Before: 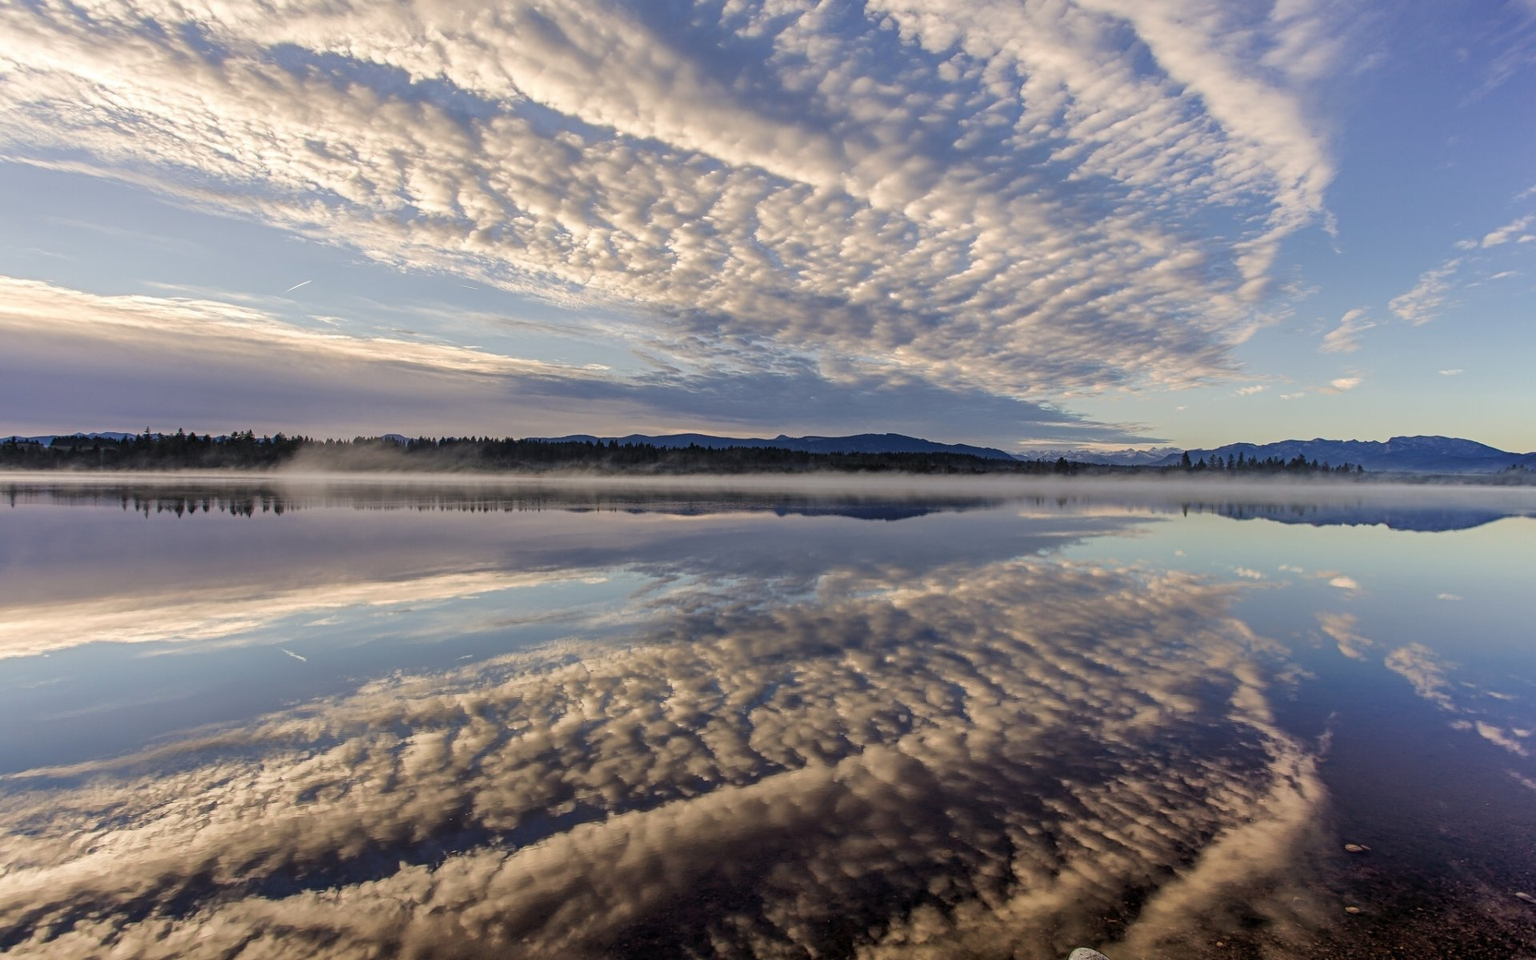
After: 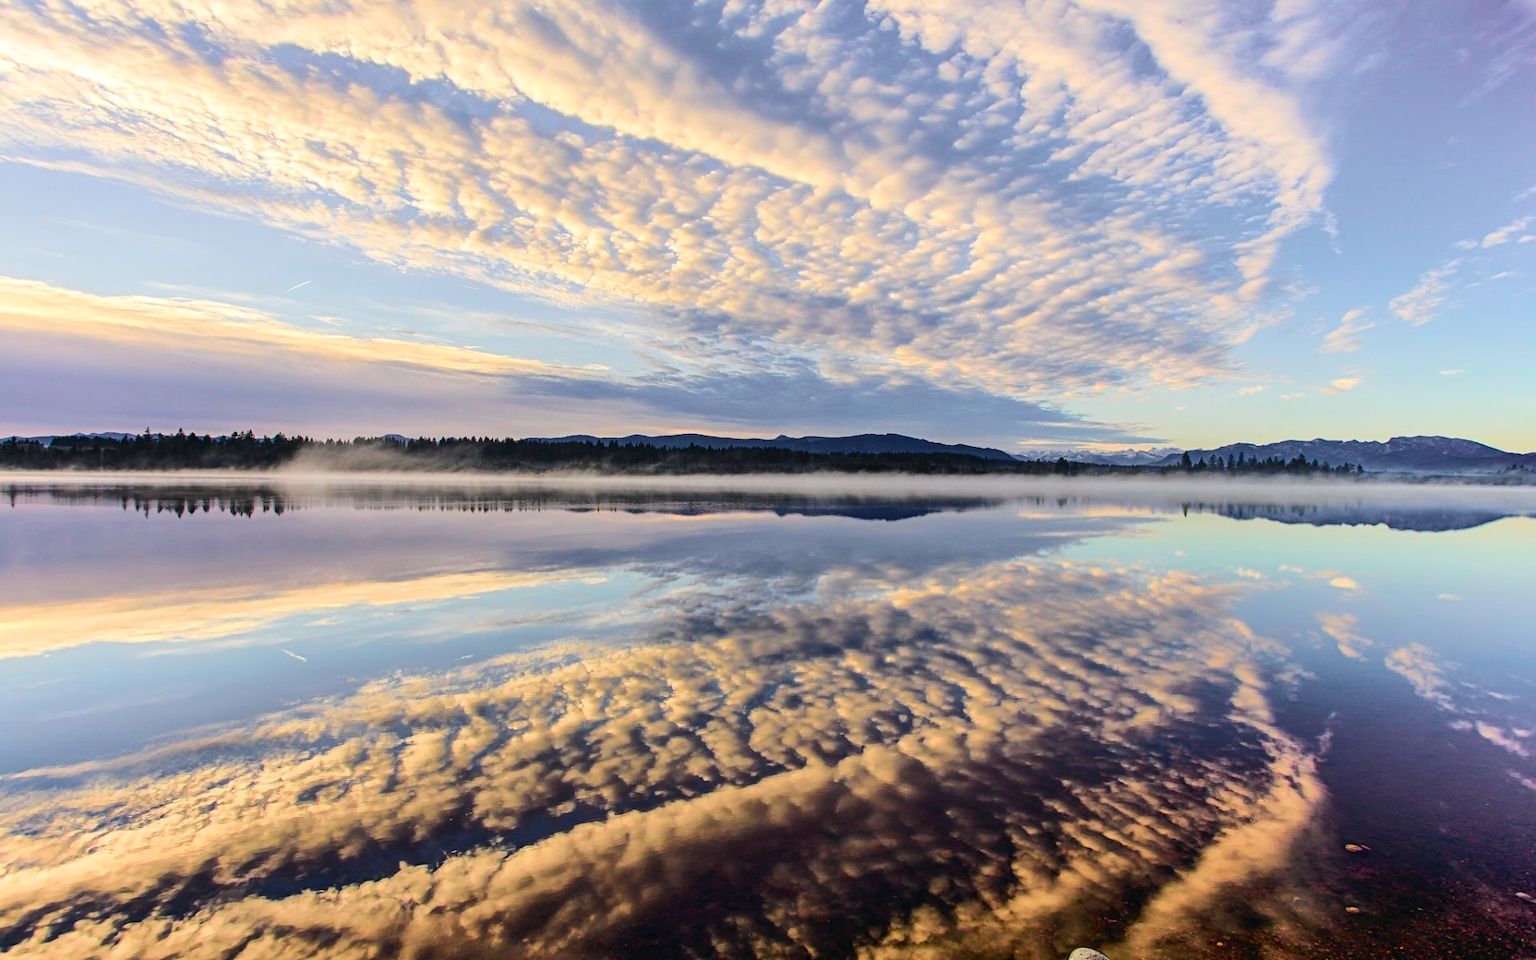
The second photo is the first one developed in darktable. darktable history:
tone curve: curves: ch0 [(0, 0.023) (0.103, 0.087) (0.277, 0.28) (0.438, 0.547) (0.546, 0.678) (0.735, 0.843) (0.994, 1)]; ch1 [(0, 0) (0.371, 0.261) (0.465, 0.42) (0.488, 0.477) (0.512, 0.513) (0.542, 0.581) (0.574, 0.647) (0.636, 0.747) (1, 1)]; ch2 [(0, 0) (0.369, 0.388) (0.449, 0.431) (0.478, 0.471) (0.516, 0.517) (0.575, 0.642) (0.649, 0.726) (1, 1)], color space Lab, independent channels, preserve colors none
